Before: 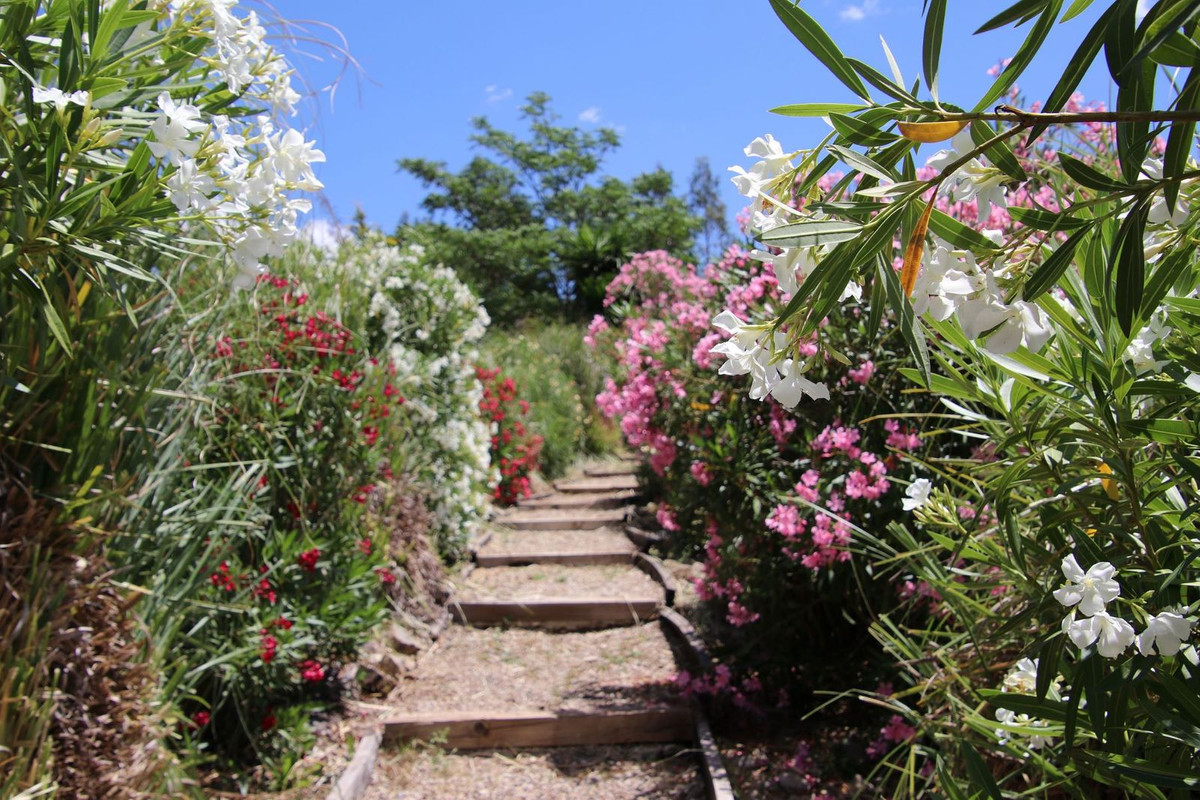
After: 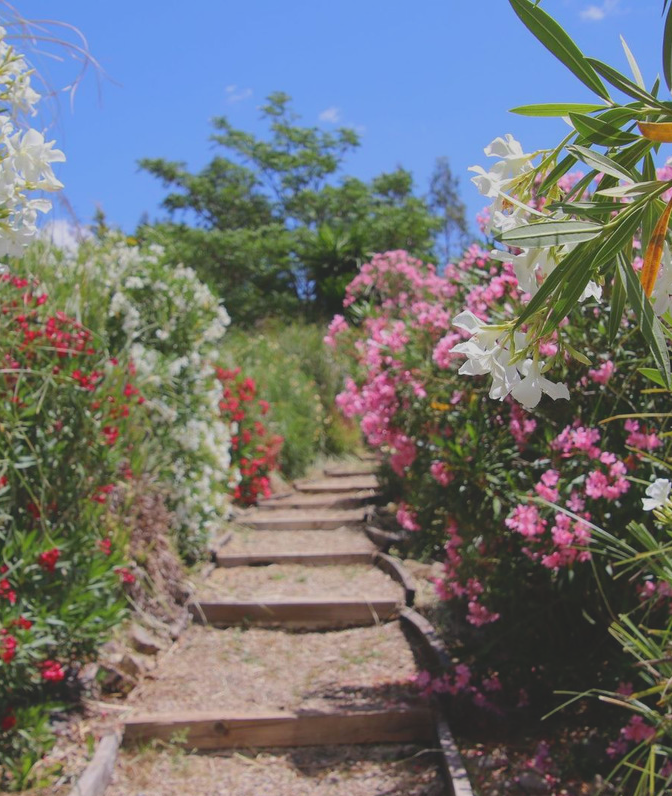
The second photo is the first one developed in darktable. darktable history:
crop: left 21.674%, right 22.086%
contrast brightness saturation: contrast -0.28
